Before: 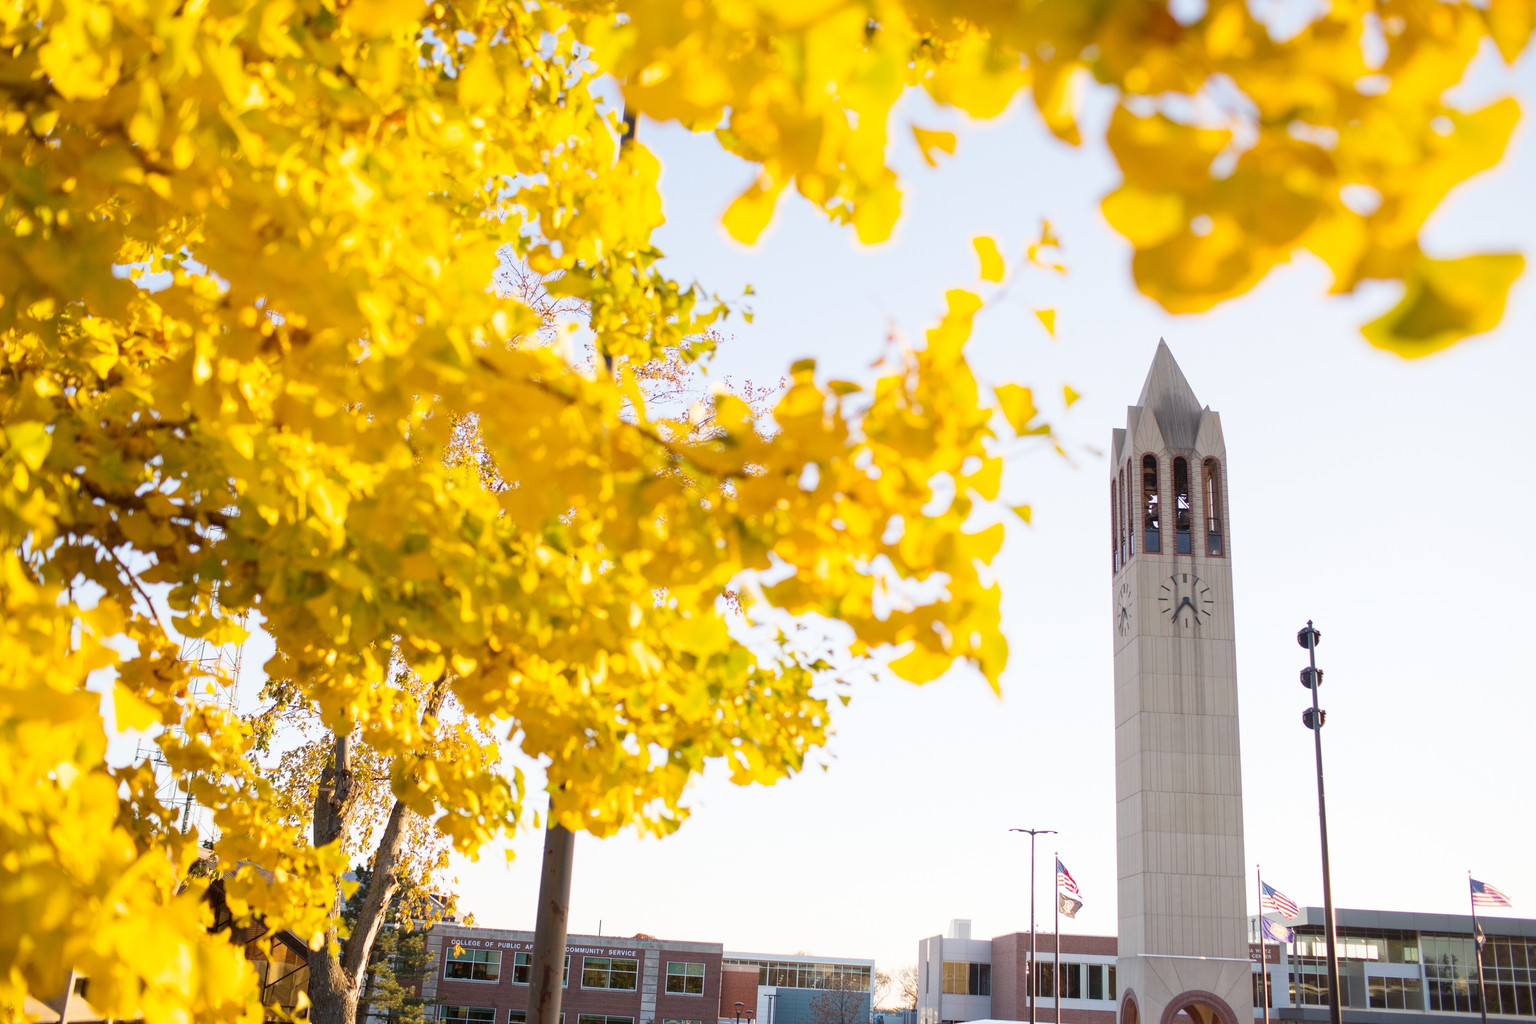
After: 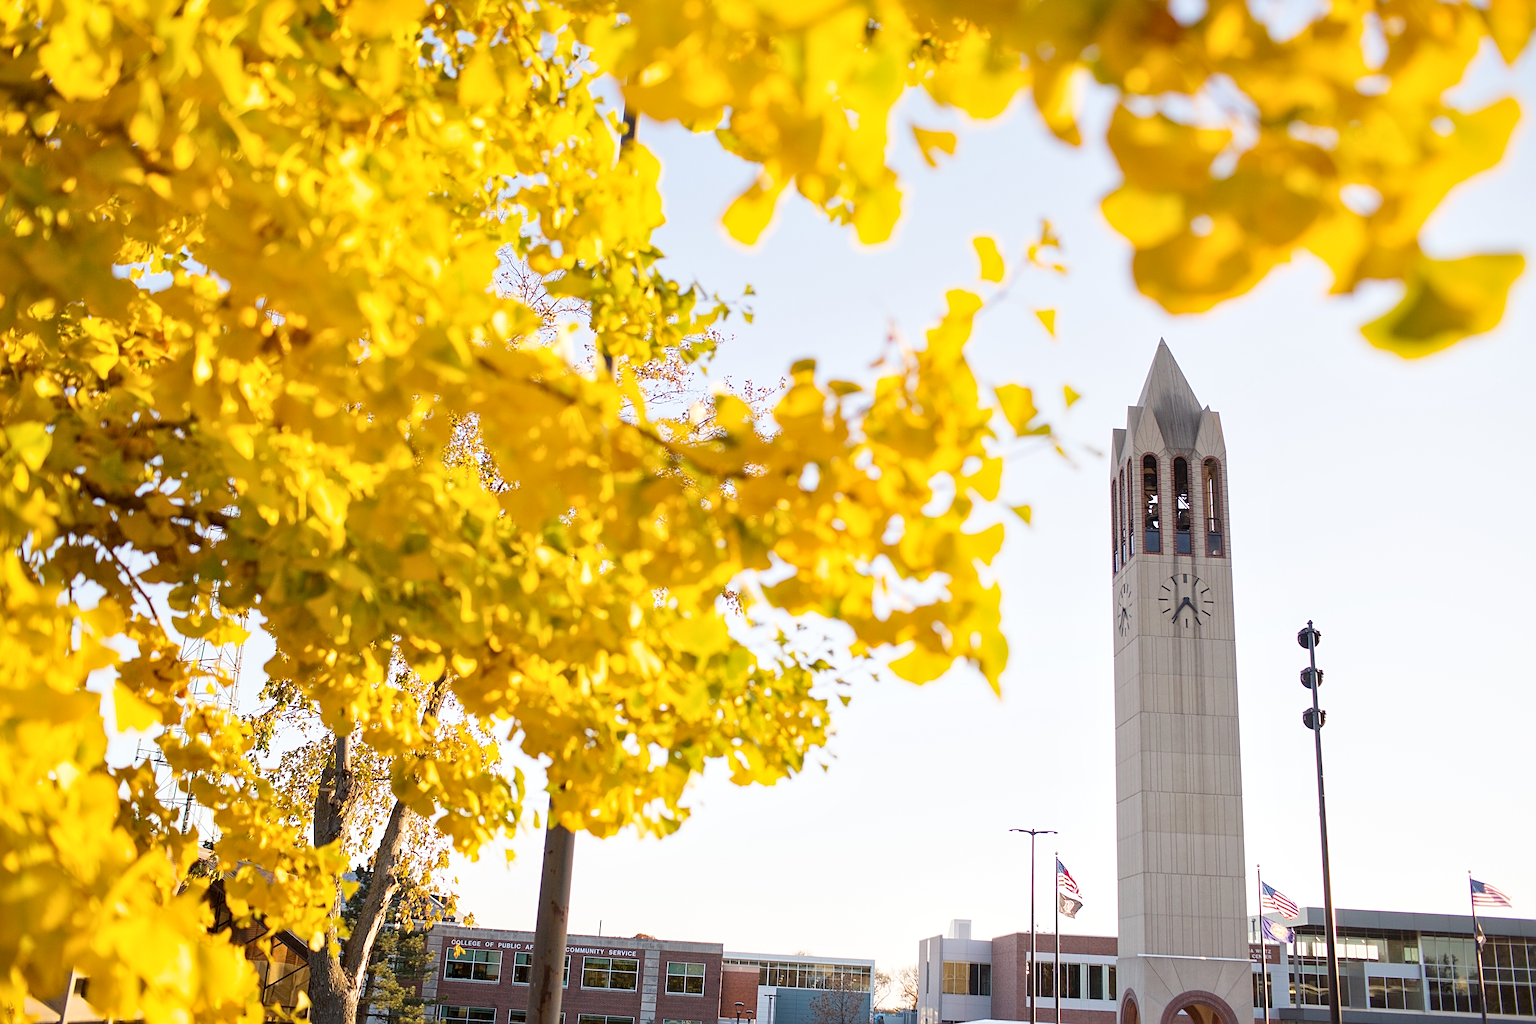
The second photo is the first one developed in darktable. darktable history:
sharpen: on, module defaults
local contrast: mode bilateral grid, contrast 20, coarseness 50, detail 120%, midtone range 0.2
